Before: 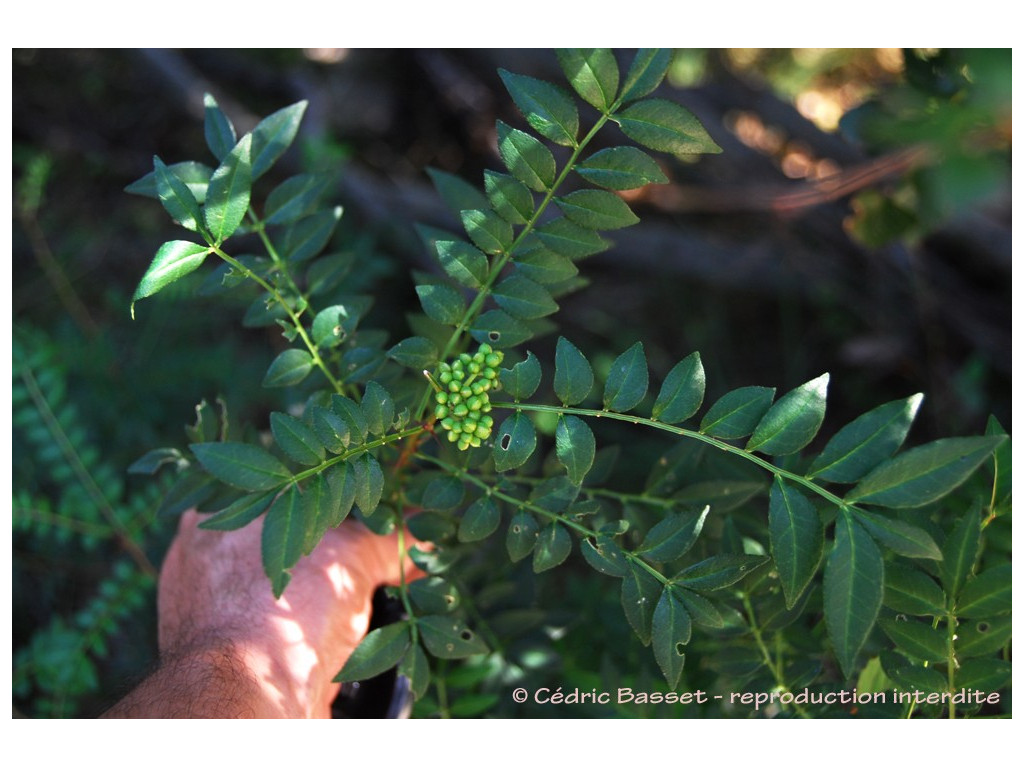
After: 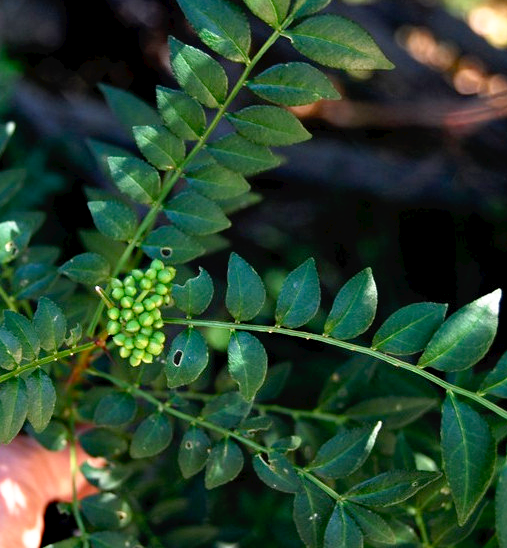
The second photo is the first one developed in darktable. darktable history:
crop: left 32.075%, top 10.976%, right 18.355%, bottom 17.596%
exposure: black level correction 0.009, exposure 0.014 EV, compensate highlight preservation false
tone curve: curves: ch0 [(0, 0) (0.003, 0.022) (0.011, 0.025) (0.025, 0.025) (0.044, 0.029) (0.069, 0.042) (0.1, 0.068) (0.136, 0.118) (0.177, 0.176) (0.224, 0.233) (0.277, 0.299) (0.335, 0.371) (0.399, 0.448) (0.468, 0.526) (0.543, 0.605) (0.623, 0.684) (0.709, 0.775) (0.801, 0.869) (0.898, 0.957) (1, 1)], preserve colors none
